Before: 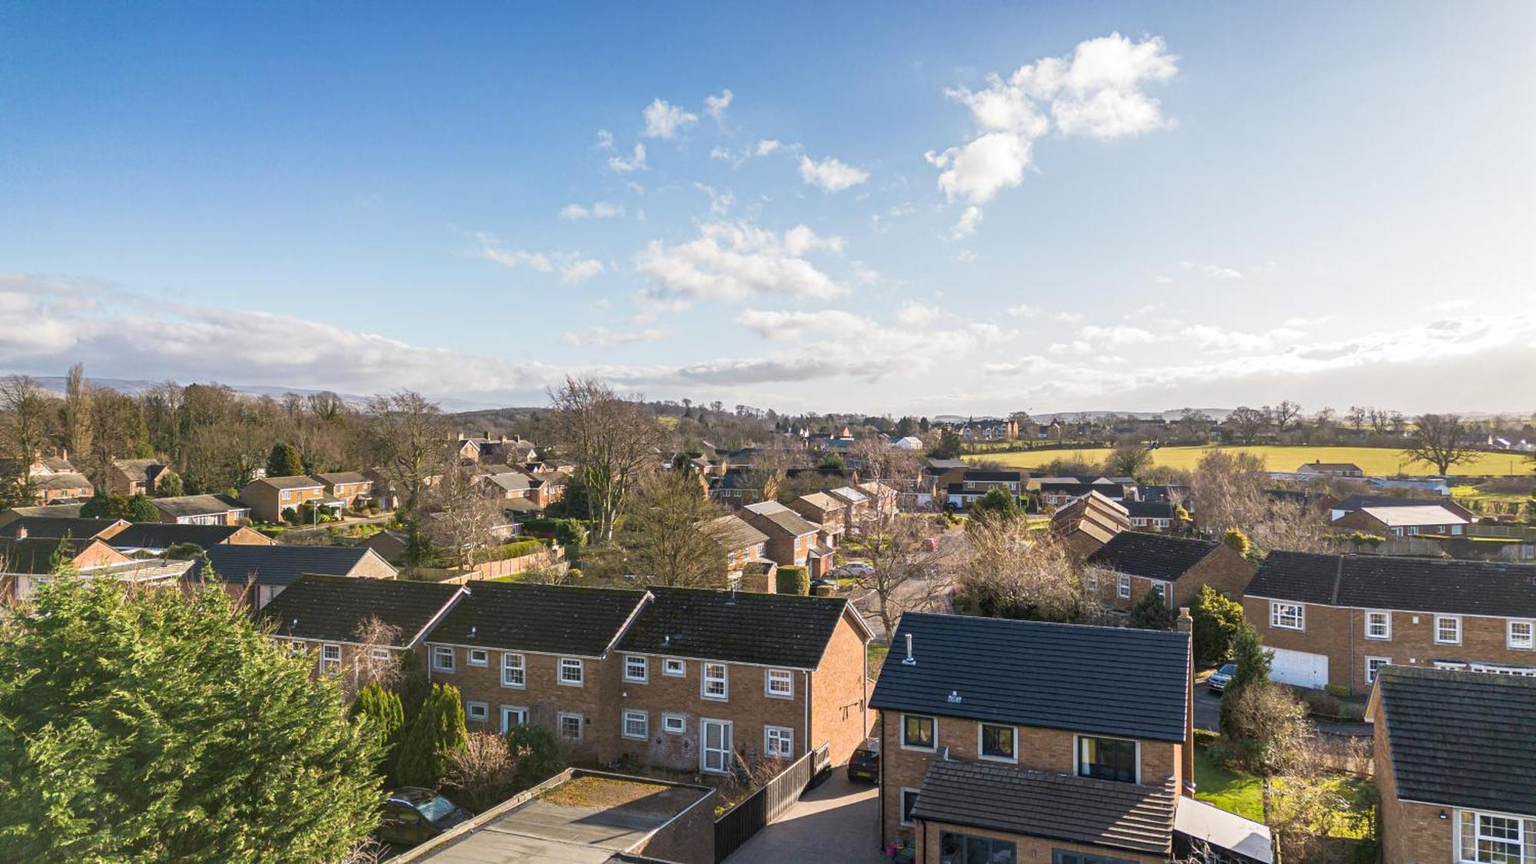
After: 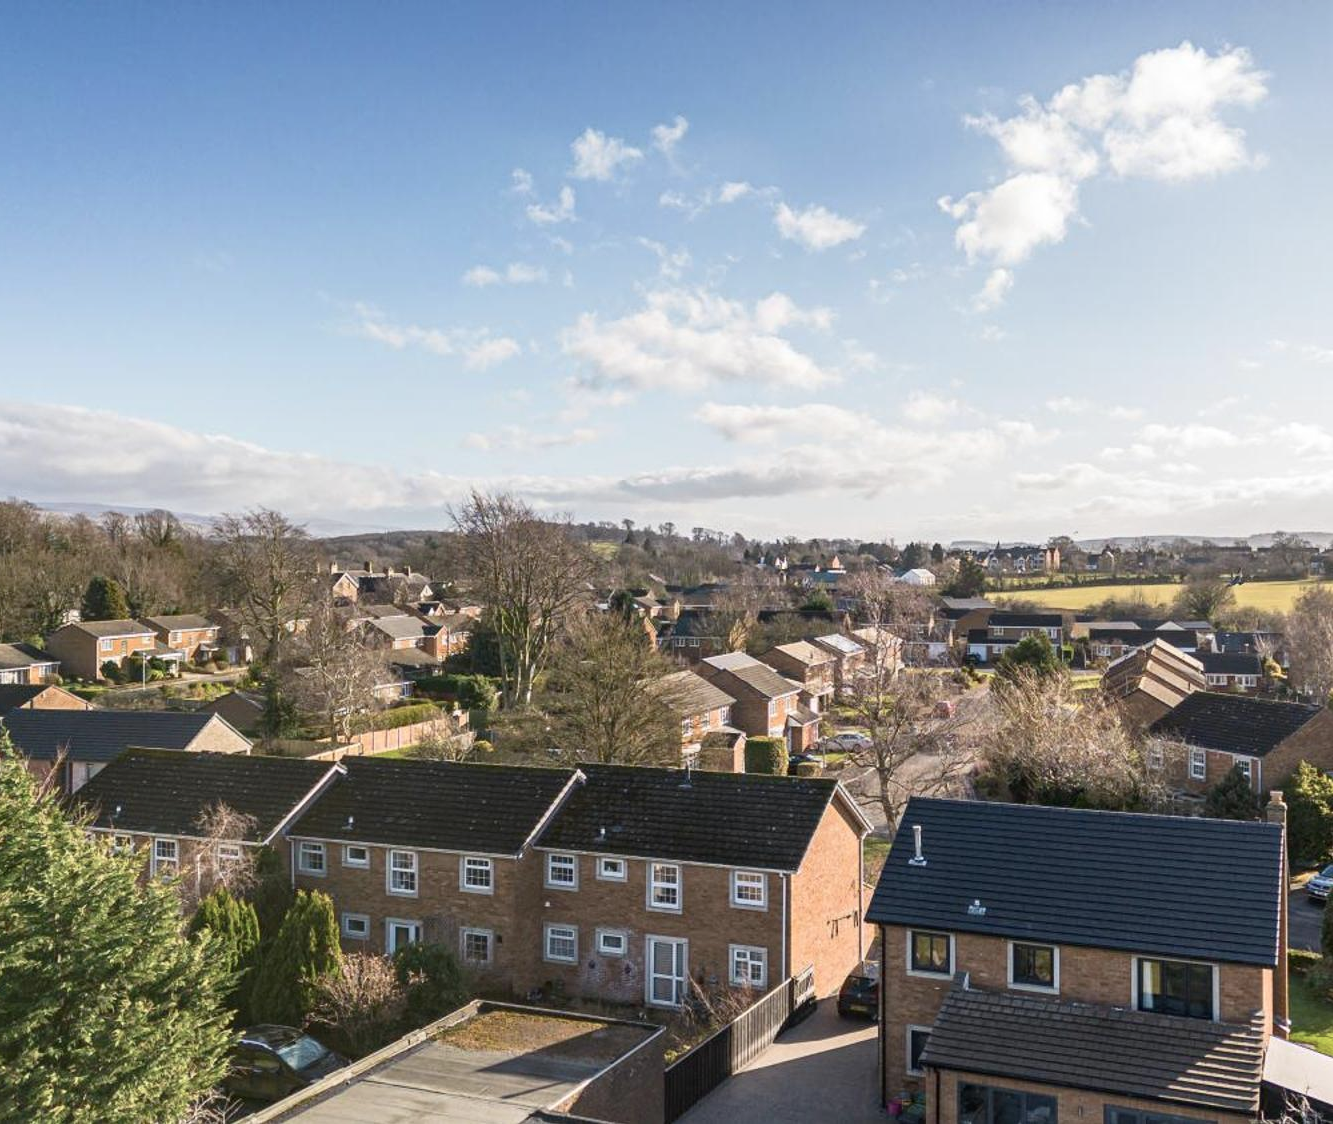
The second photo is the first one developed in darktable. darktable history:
crop and rotate: left 13.338%, right 19.992%
contrast brightness saturation: contrast 0.097, brightness 0.015, saturation 0.016
color balance rgb: linear chroma grading › shadows -2.266%, linear chroma grading › highlights -14.613%, linear chroma grading › global chroma -9.39%, linear chroma grading › mid-tones -9.721%, perceptual saturation grading › global saturation 3.547%, global vibrance 10.025%
